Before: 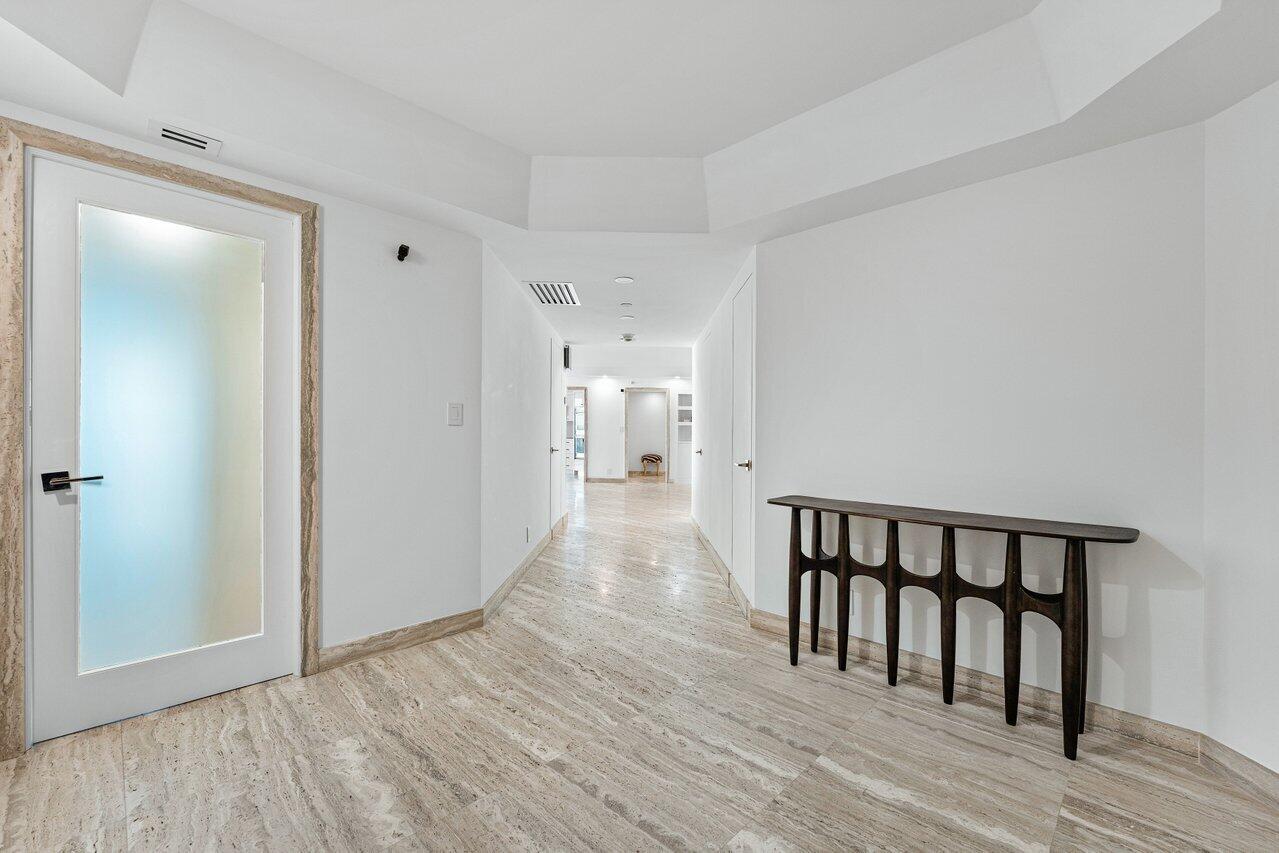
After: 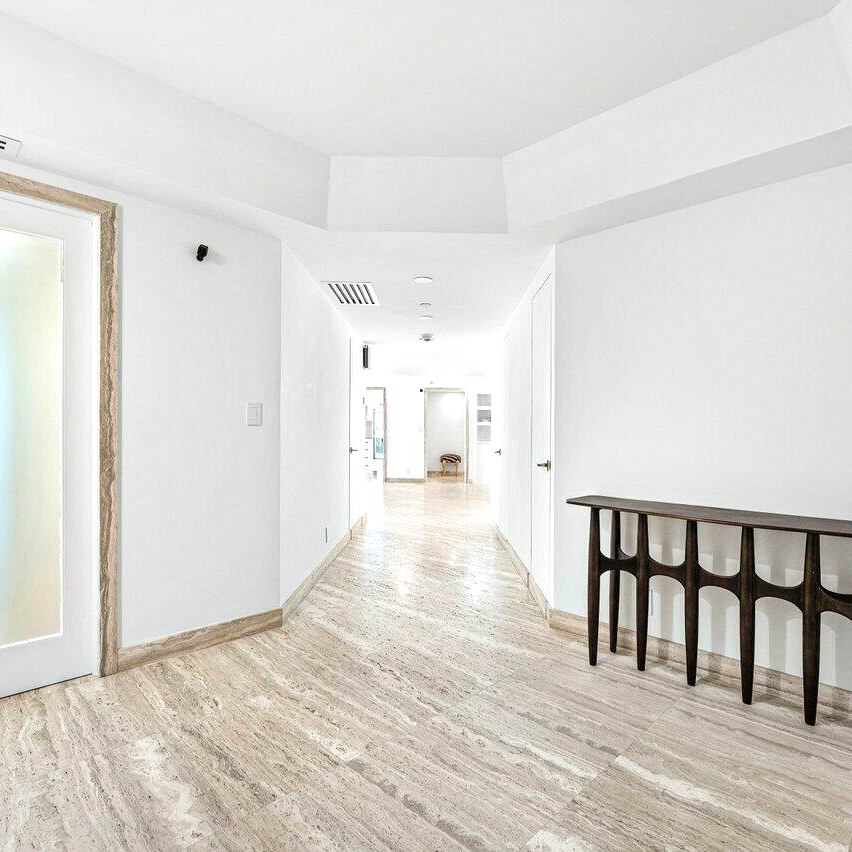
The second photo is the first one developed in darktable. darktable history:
exposure: exposure 0.574 EV, compensate highlight preservation false
crop and rotate: left 15.754%, right 17.579%
grain: coarseness 0.09 ISO, strength 10%
